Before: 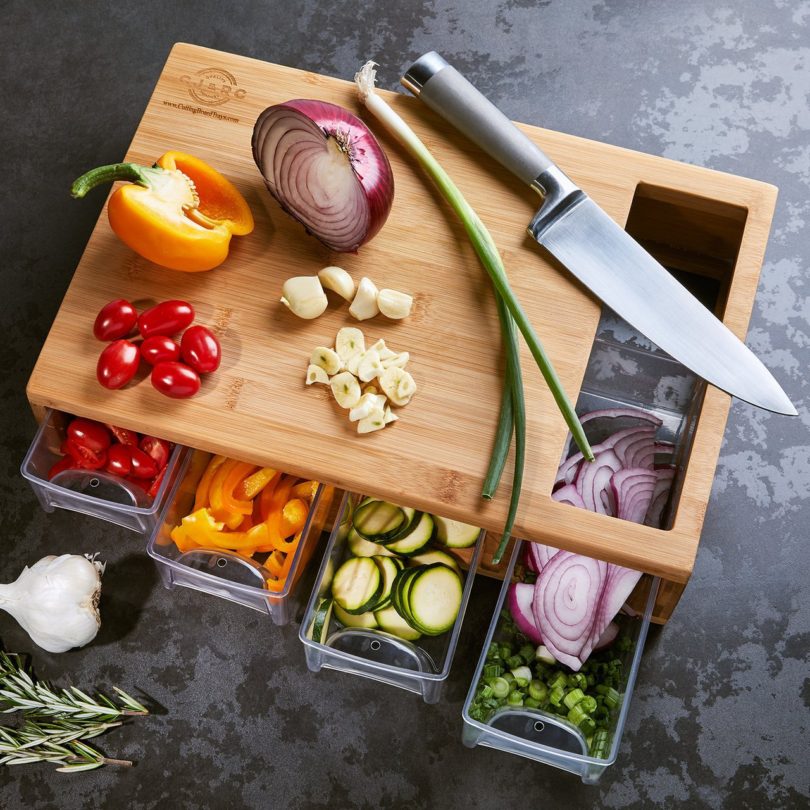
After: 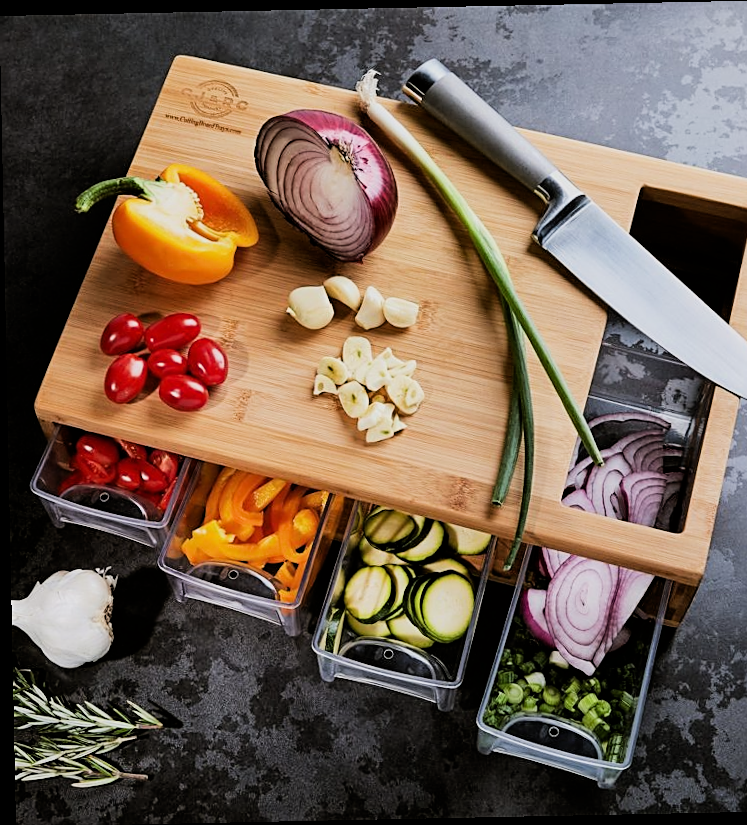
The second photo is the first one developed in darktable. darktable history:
sharpen: on, module defaults
crop: right 9.509%, bottom 0.031%
filmic rgb: black relative exposure -5 EV, hardness 2.88, contrast 1.3, highlights saturation mix -10%
rotate and perspective: rotation -1.17°, automatic cropping off
